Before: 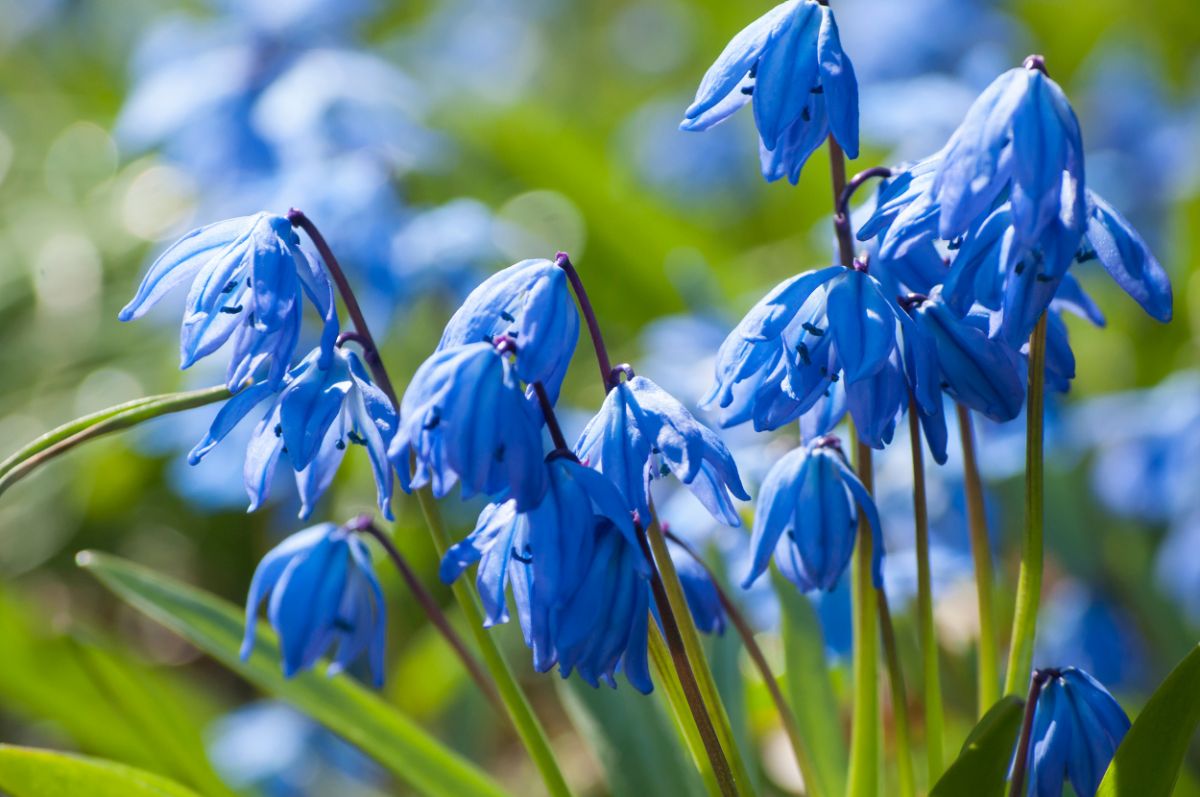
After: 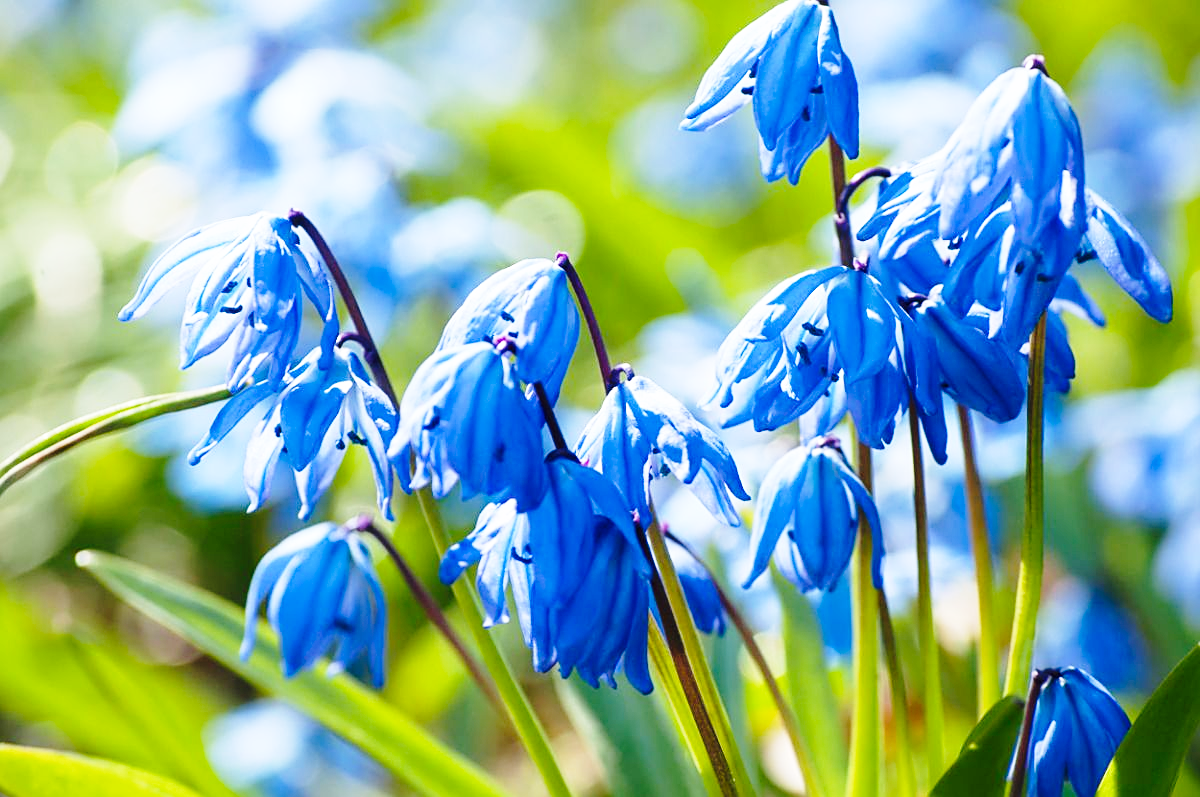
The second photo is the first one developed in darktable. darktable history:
base curve: curves: ch0 [(0, 0) (0.028, 0.03) (0.105, 0.232) (0.387, 0.748) (0.754, 0.968) (1, 1)], preserve colors none
sharpen: amount 0.497
